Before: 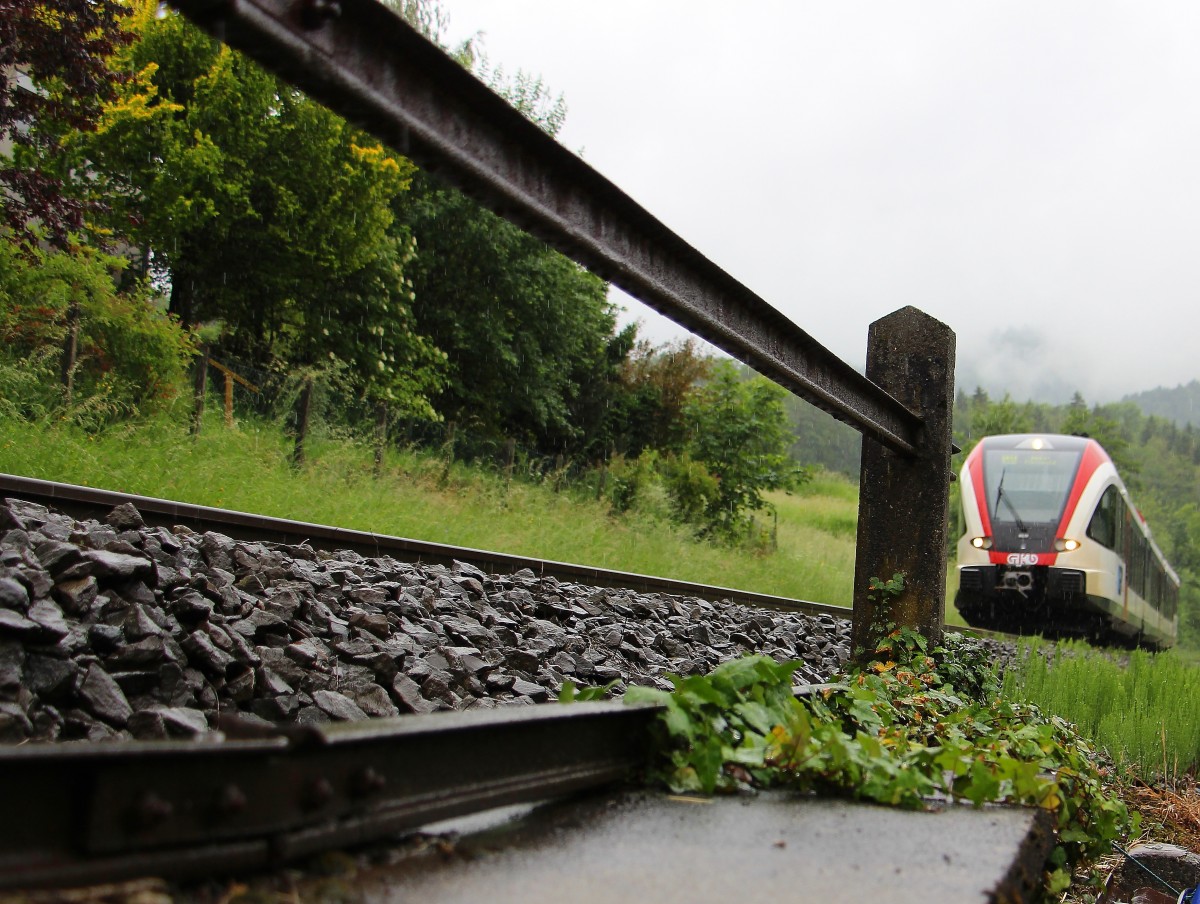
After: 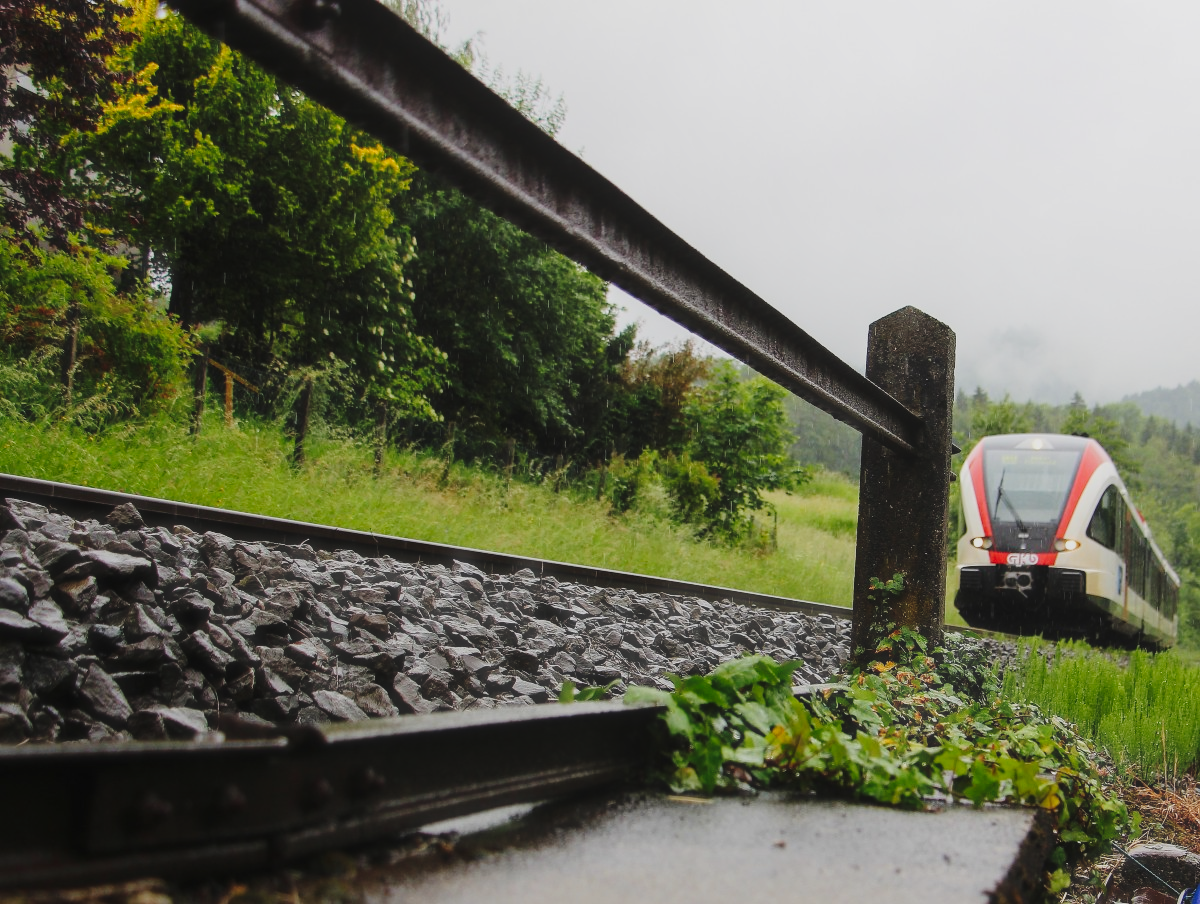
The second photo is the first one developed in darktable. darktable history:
local contrast: detail 110%
tone curve: curves: ch0 [(0, 0.019) (0.204, 0.162) (0.491, 0.519) (0.748, 0.765) (1, 0.919)]; ch1 [(0, 0) (0.201, 0.113) (0.372, 0.282) (0.443, 0.434) (0.496, 0.504) (0.566, 0.585) (0.761, 0.803) (1, 1)]; ch2 [(0, 0) (0.434, 0.447) (0.483, 0.487) (0.555, 0.563) (0.697, 0.68) (1, 1)], preserve colors none
haze removal: strength -0.105, compatibility mode true, adaptive false
